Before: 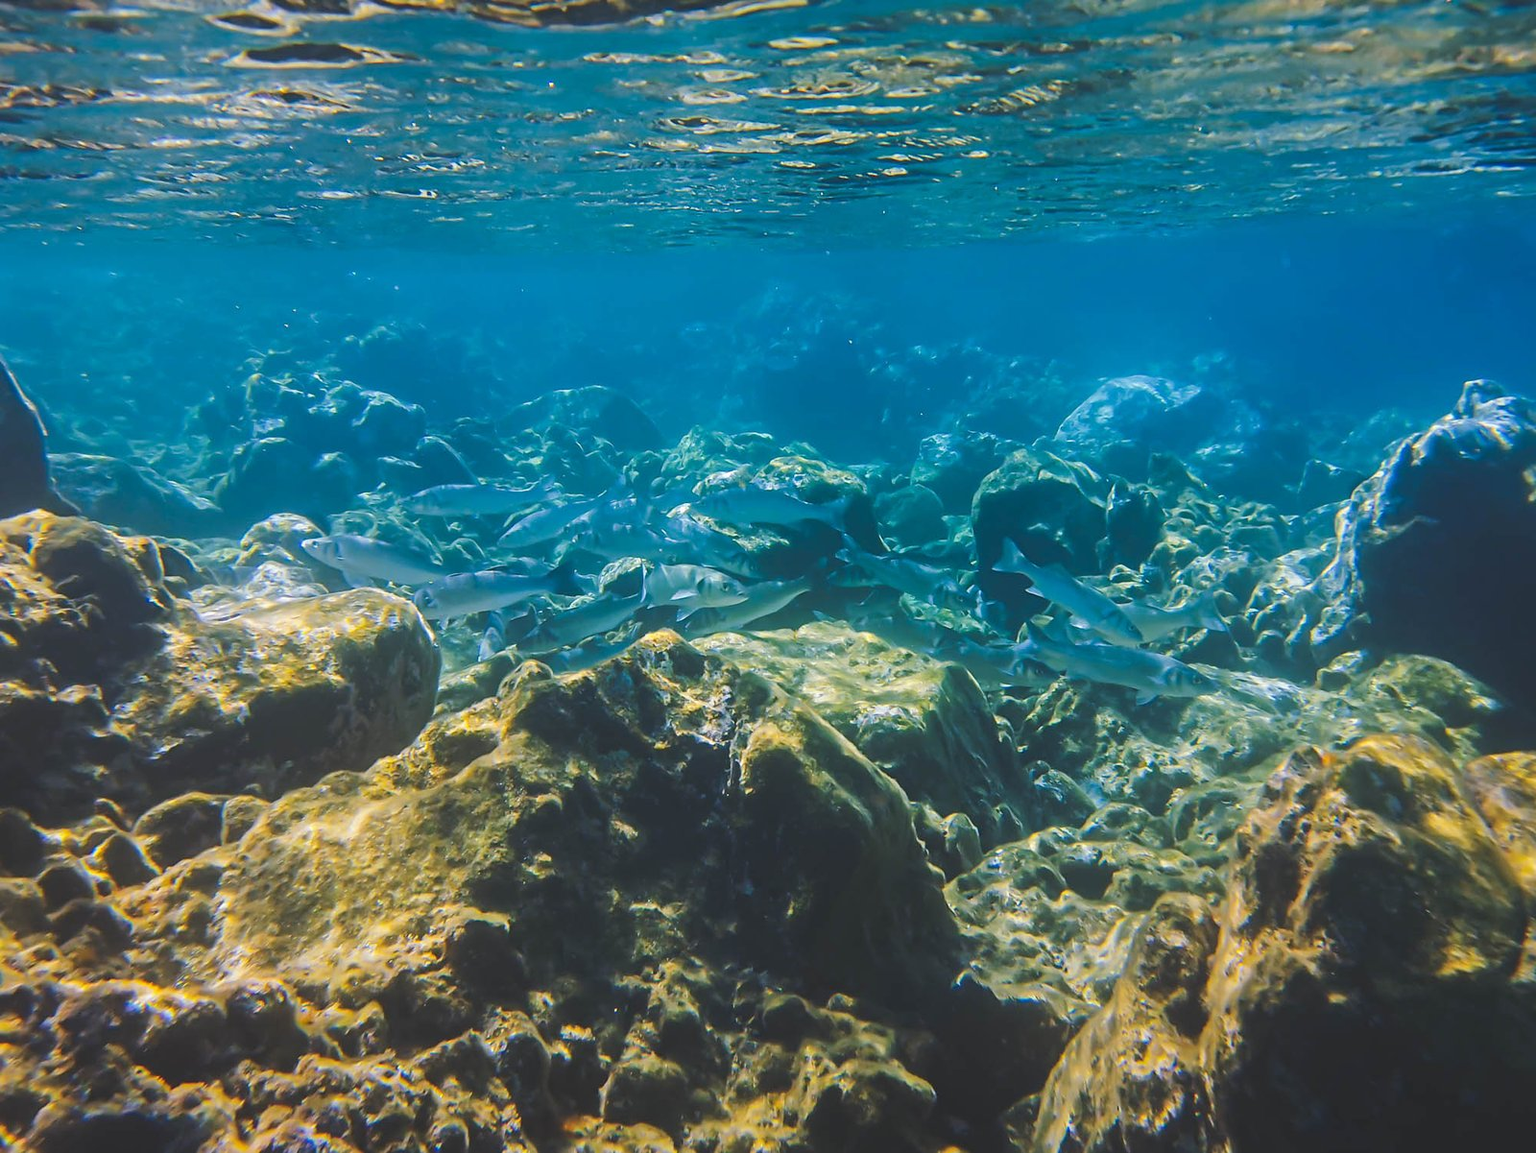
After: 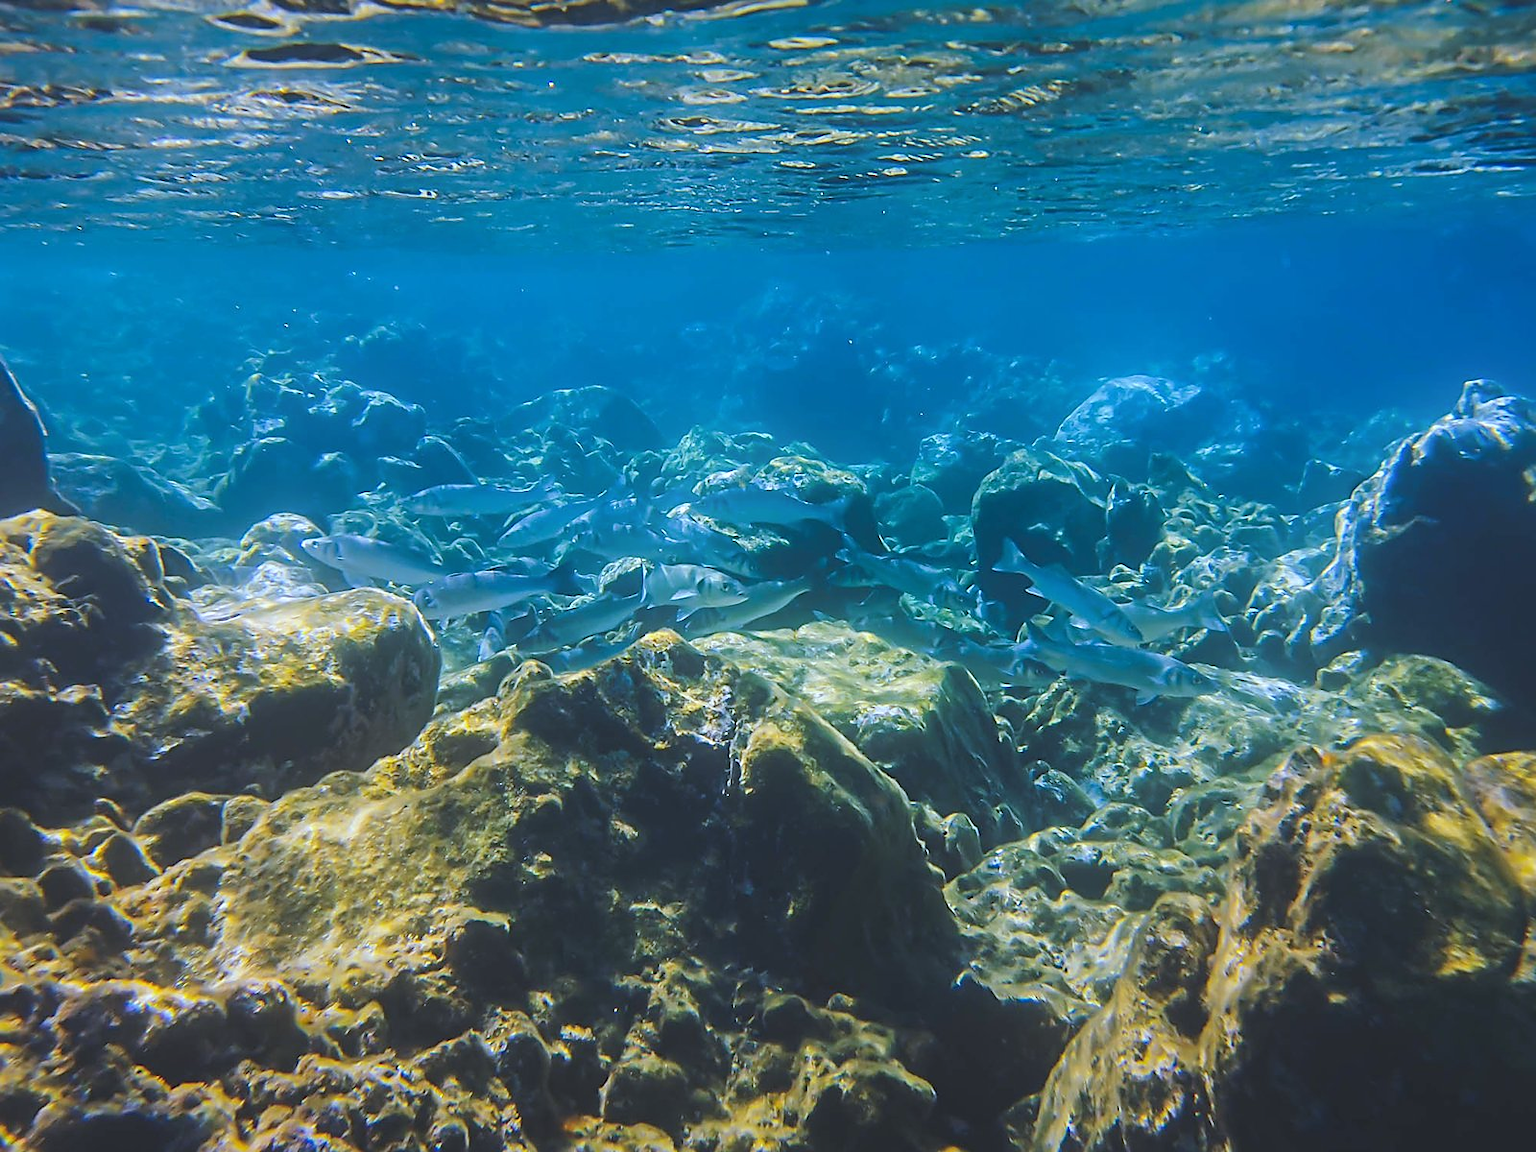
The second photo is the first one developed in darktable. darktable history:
bloom: size 5%, threshold 95%, strength 15%
sharpen: radius 1.864, amount 0.398, threshold 1.271
white balance: red 0.924, blue 1.095
